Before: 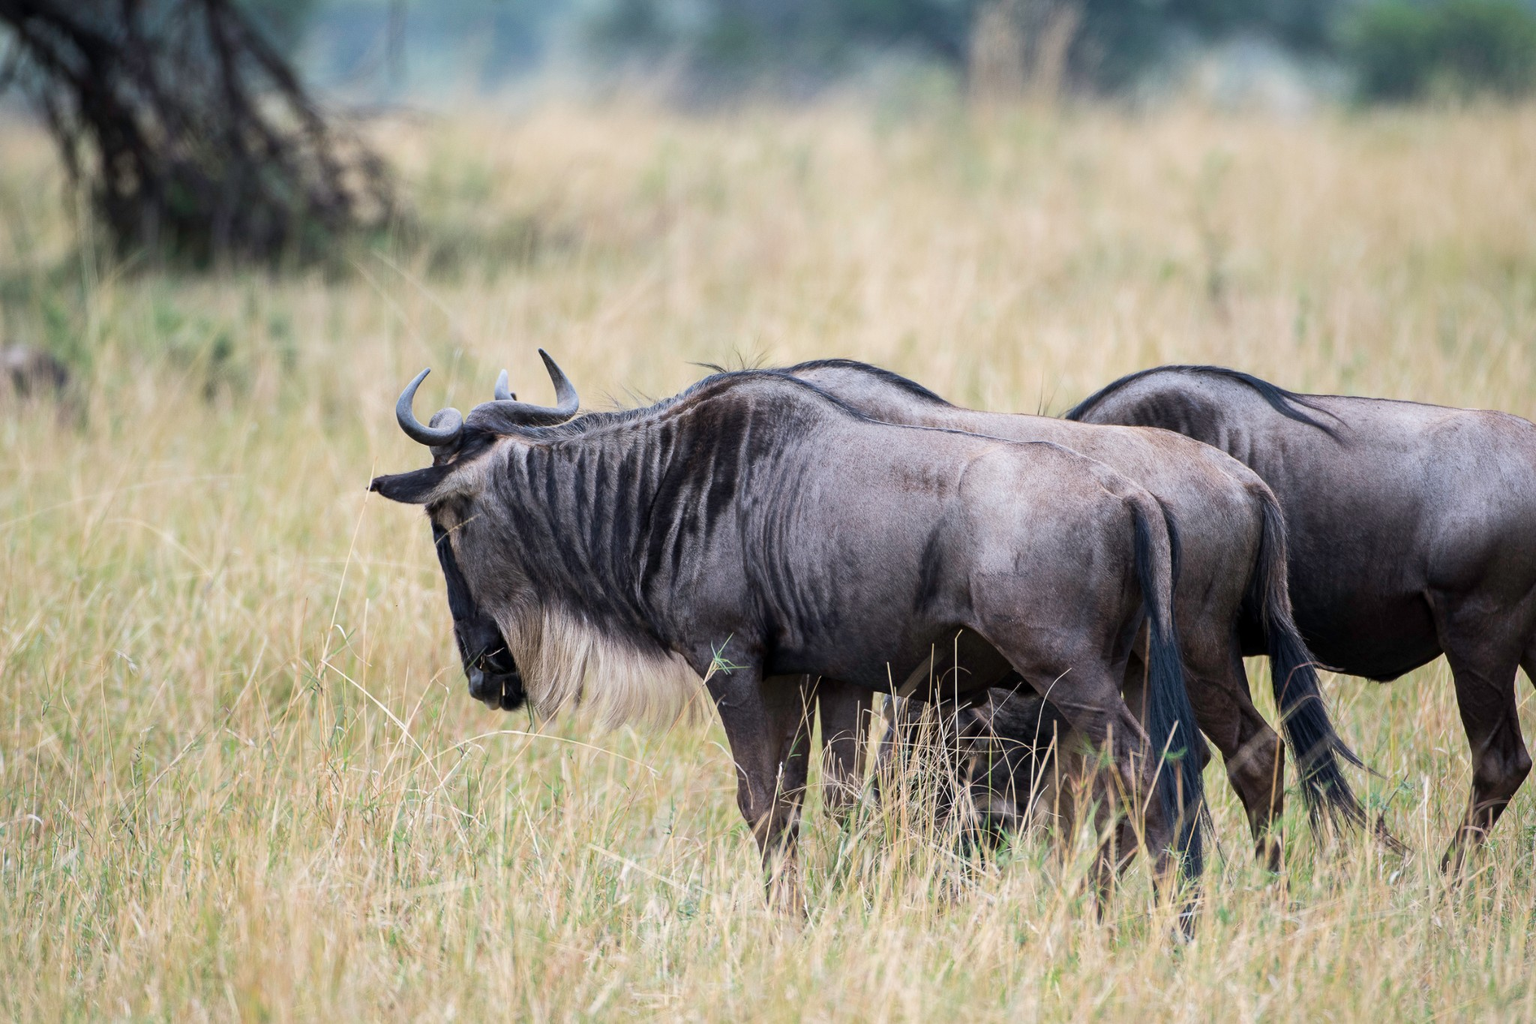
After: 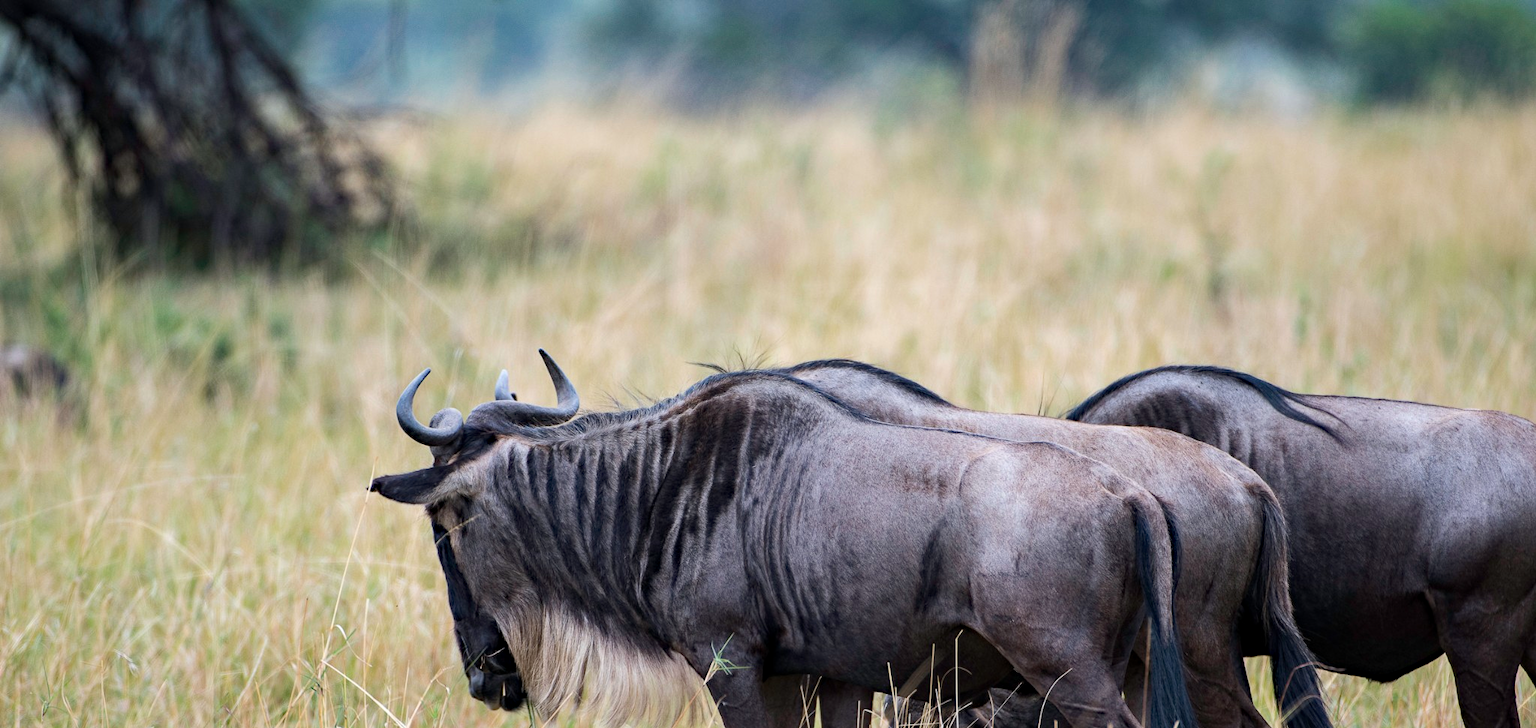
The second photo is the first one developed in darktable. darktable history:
crop: right 0%, bottom 28.793%
haze removal: strength 0.294, distance 0.245, compatibility mode true, adaptive false
